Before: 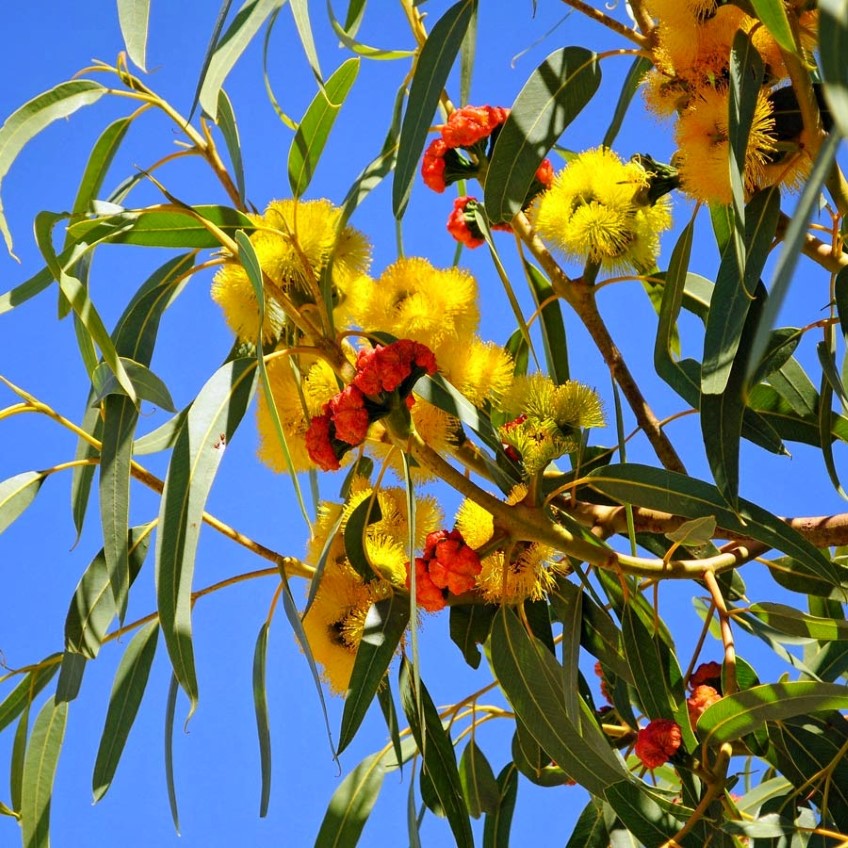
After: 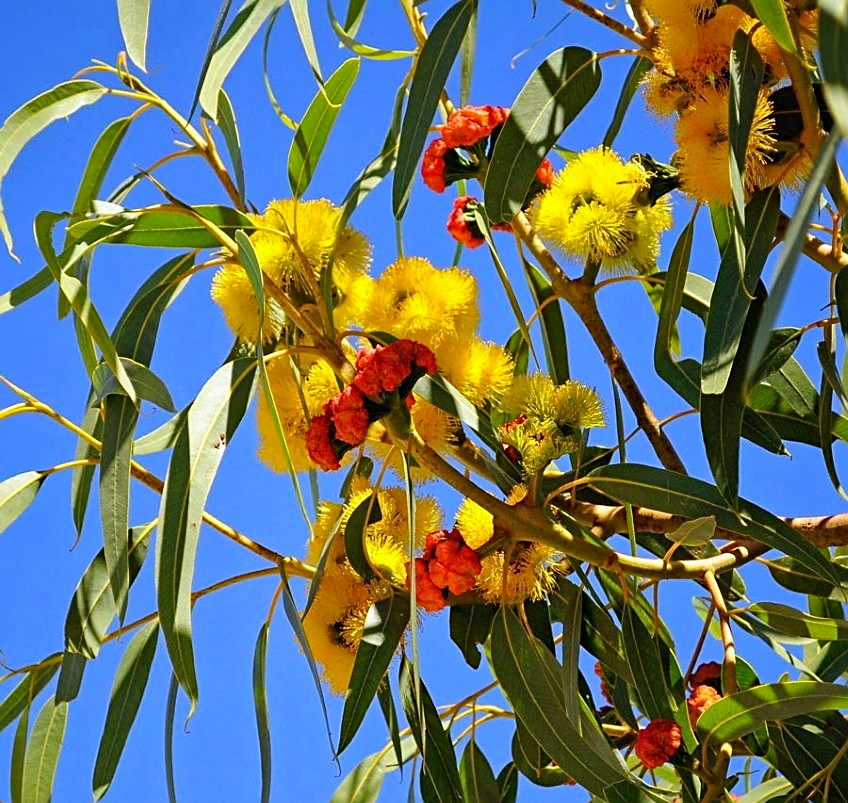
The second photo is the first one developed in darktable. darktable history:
crop and rotate: top 0.011%, bottom 5.292%
sharpen: on, module defaults
haze removal: compatibility mode true, adaptive false
